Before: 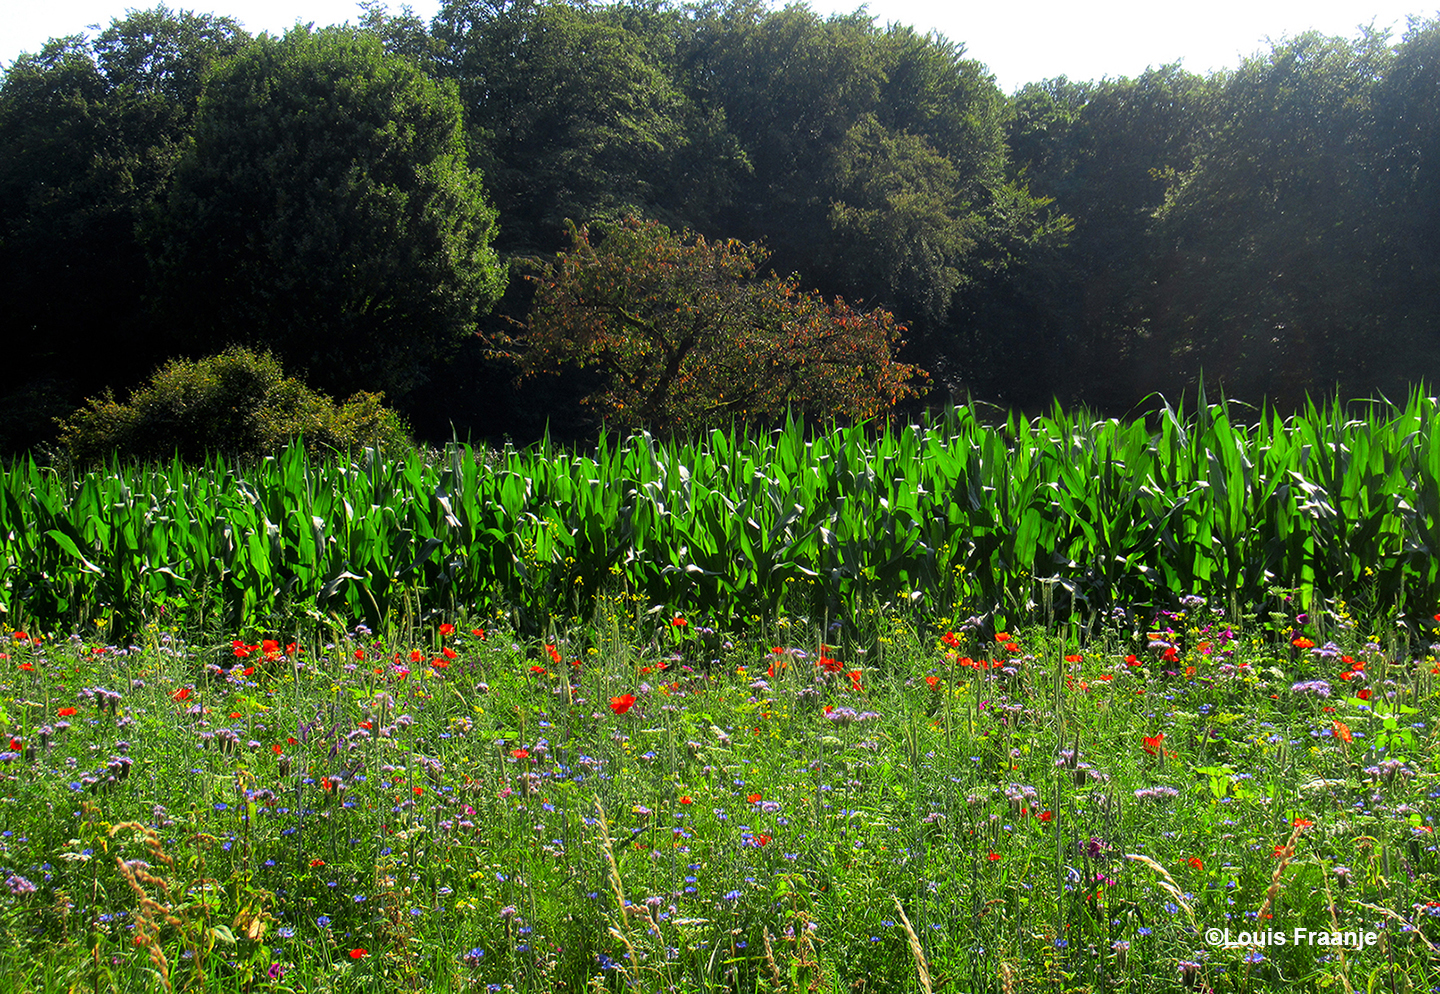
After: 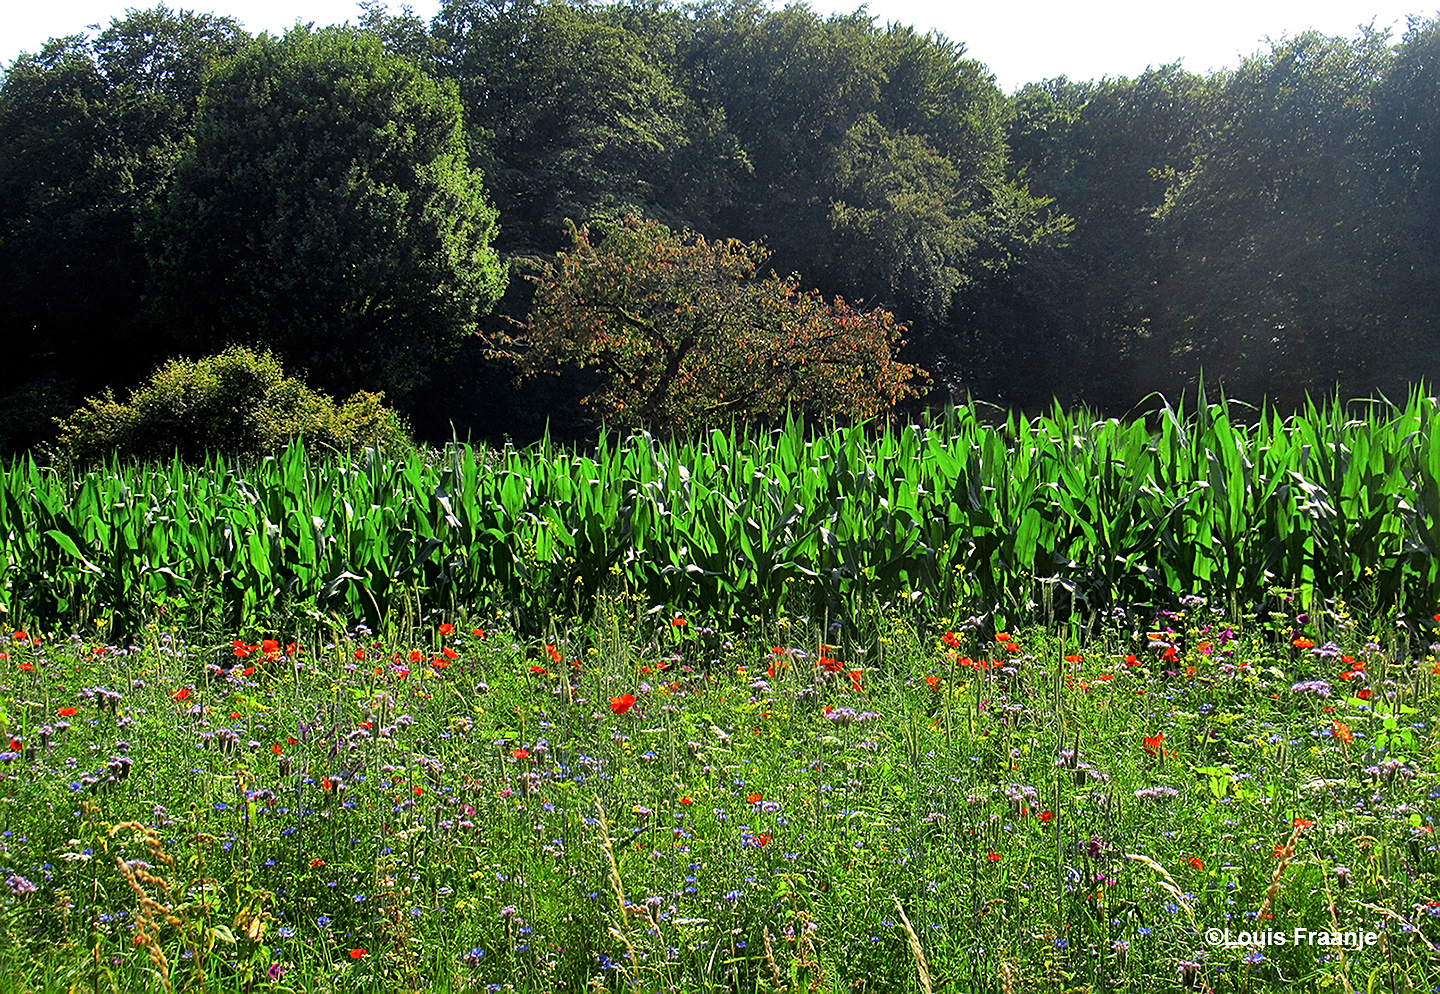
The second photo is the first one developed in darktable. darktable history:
sharpen: amount 0.579
shadows and highlights: soften with gaussian
local contrast: mode bilateral grid, contrast 99, coarseness 100, detail 108%, midtone range 0.2
